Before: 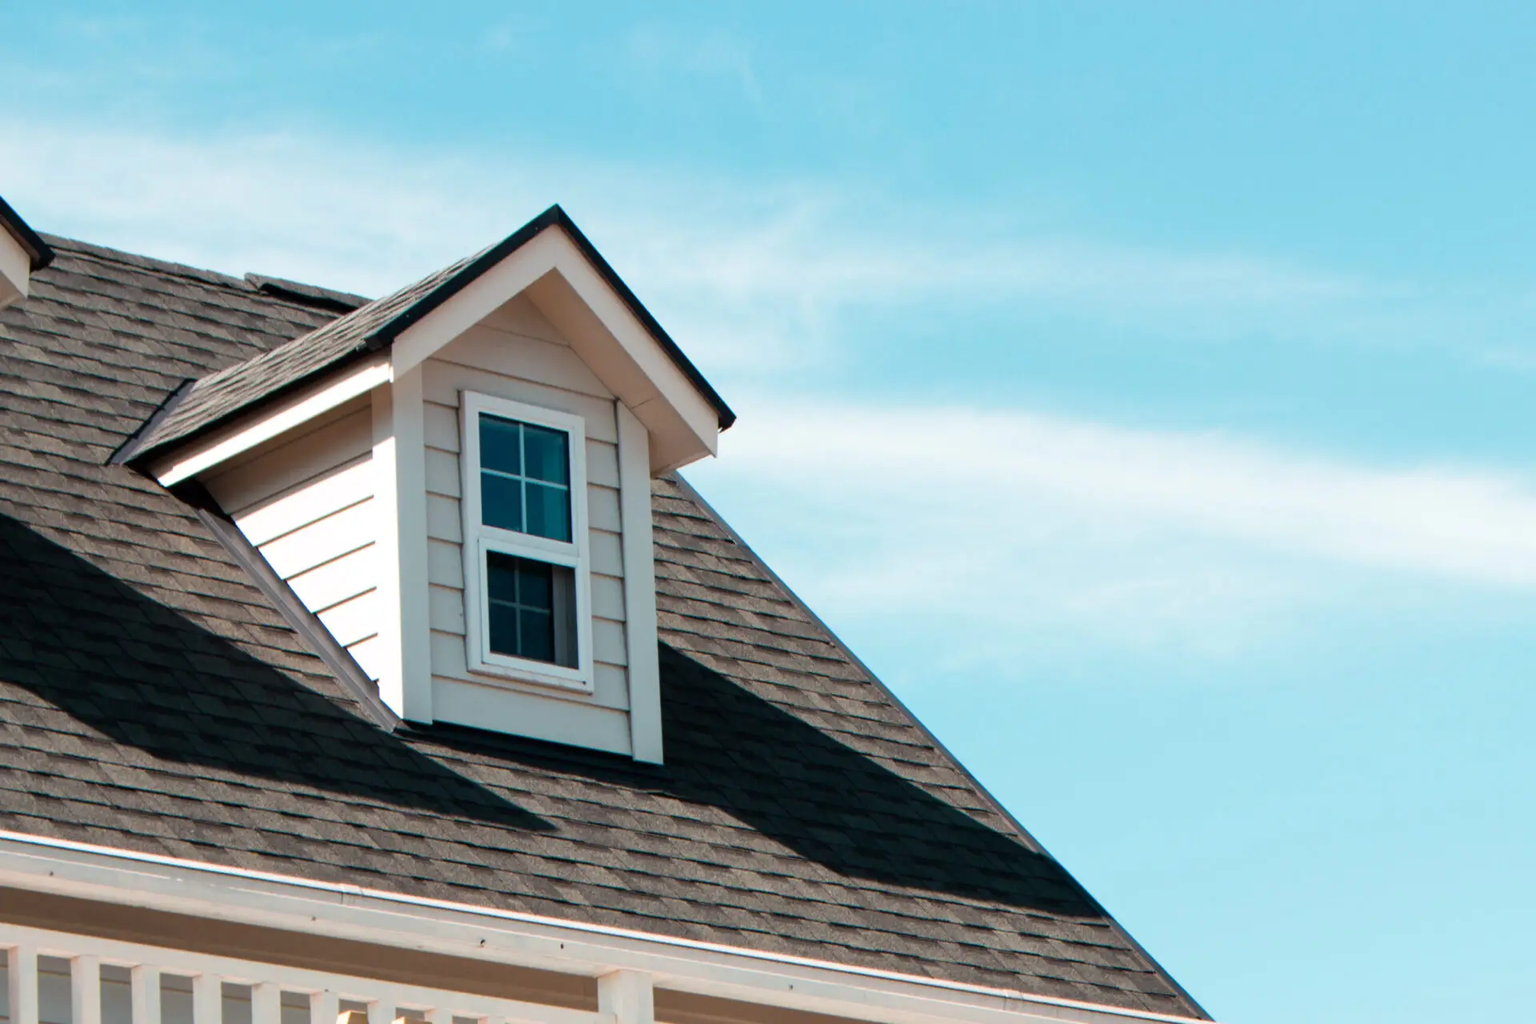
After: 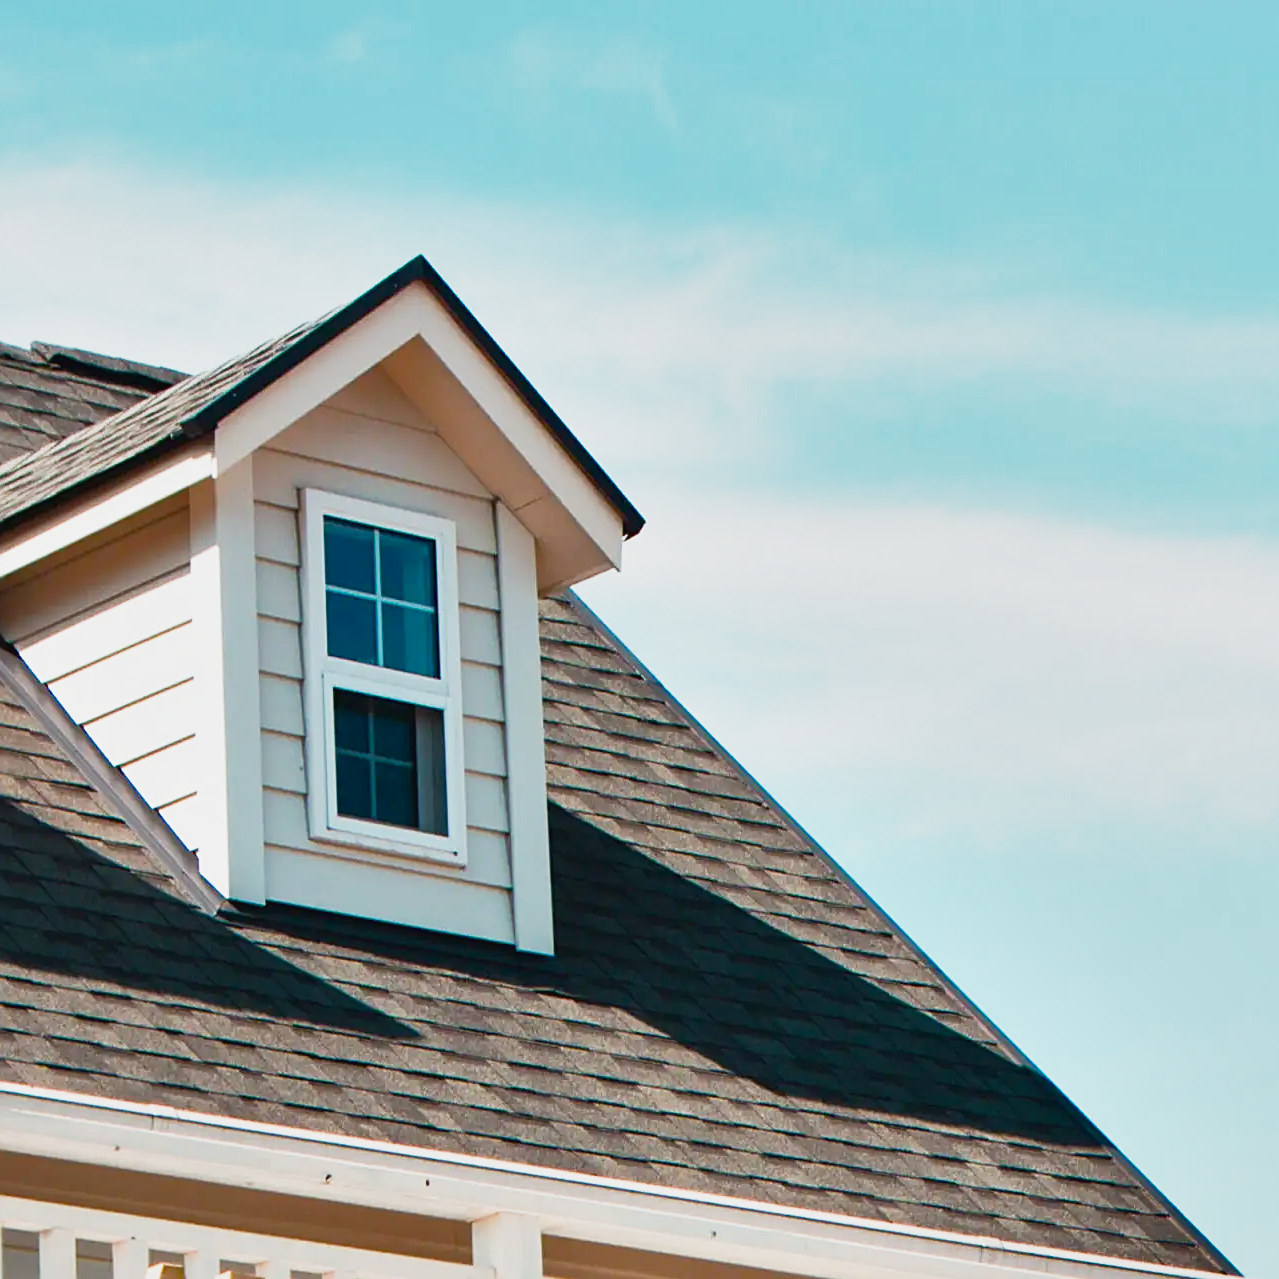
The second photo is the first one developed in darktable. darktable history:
crop and rotate: left 14.364%, right 18.992%
sharpen: on, module defaults
color balance rgb: global offset › luminance 0.26%, perceptual saturation grading › global saturation 20%, perceptual saturation grading › highlights -25.296%, perceptual saturation grading › shadows 50.323%
base curve: curves: ch0 [(0, 0) (0.088, 0.125) (0.176, 0.251) (0.354, 0.501) (0.613, 0.749) (1, 0.877)], preserve colors none
shadows and highlights: shadows 58.42, soften with gaussian
